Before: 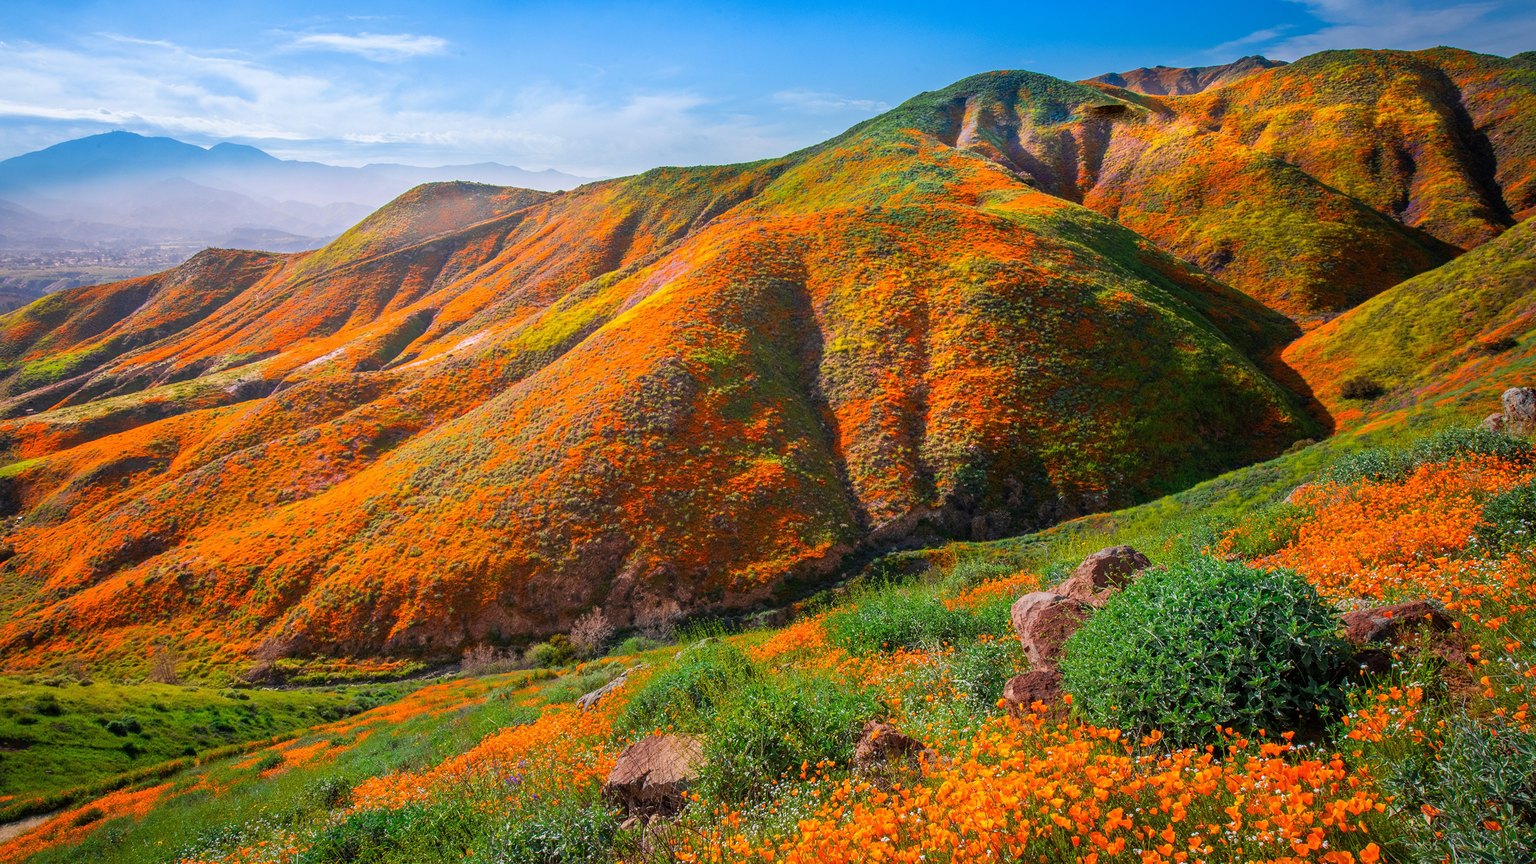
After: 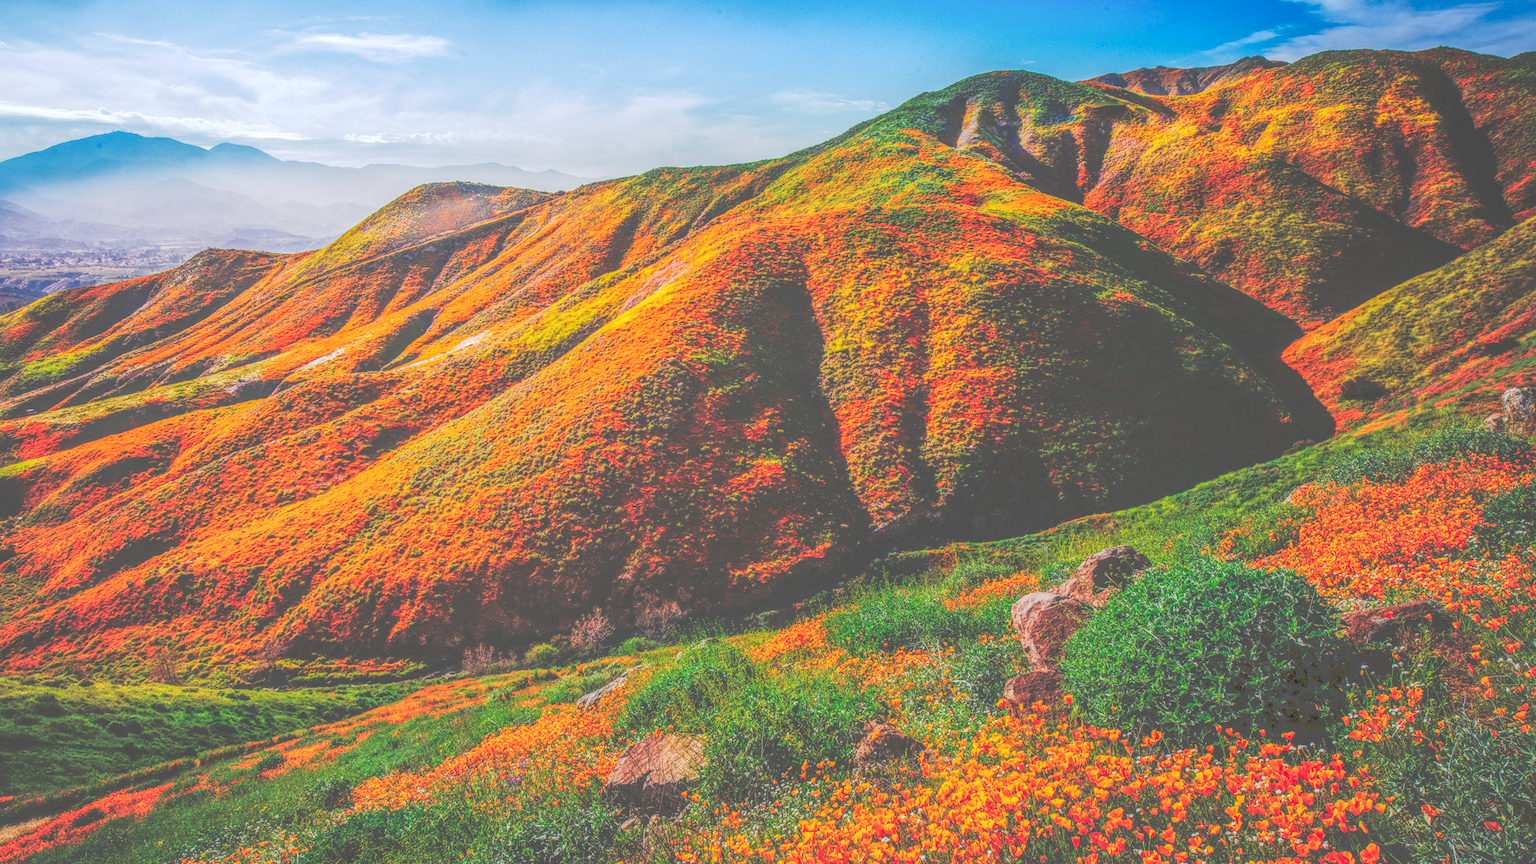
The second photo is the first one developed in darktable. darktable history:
tone curve: curves: ch0 [(0, 0) (0.003, 0.331) (0.011, 0.333) (0.025, 0.333) (0.044, 0.334) (0.069, 0.335) (0.1, 0.338) (0.136, 0.342) (0.177, 0.347) (0.224, 0.352) (0.277, 0.359) (0.335, 0.39) (0.399, 0.434) (0.468, 0.509) (0.543, 0.615) (0.623, 0.731) (0.709, 0.814) (0.801, 0.88) (0.898, 0.921) (1, 1)], preserve colors none
local contrast: highlights 20%, shadows 25%, detail 199%, midtone range 0.2
